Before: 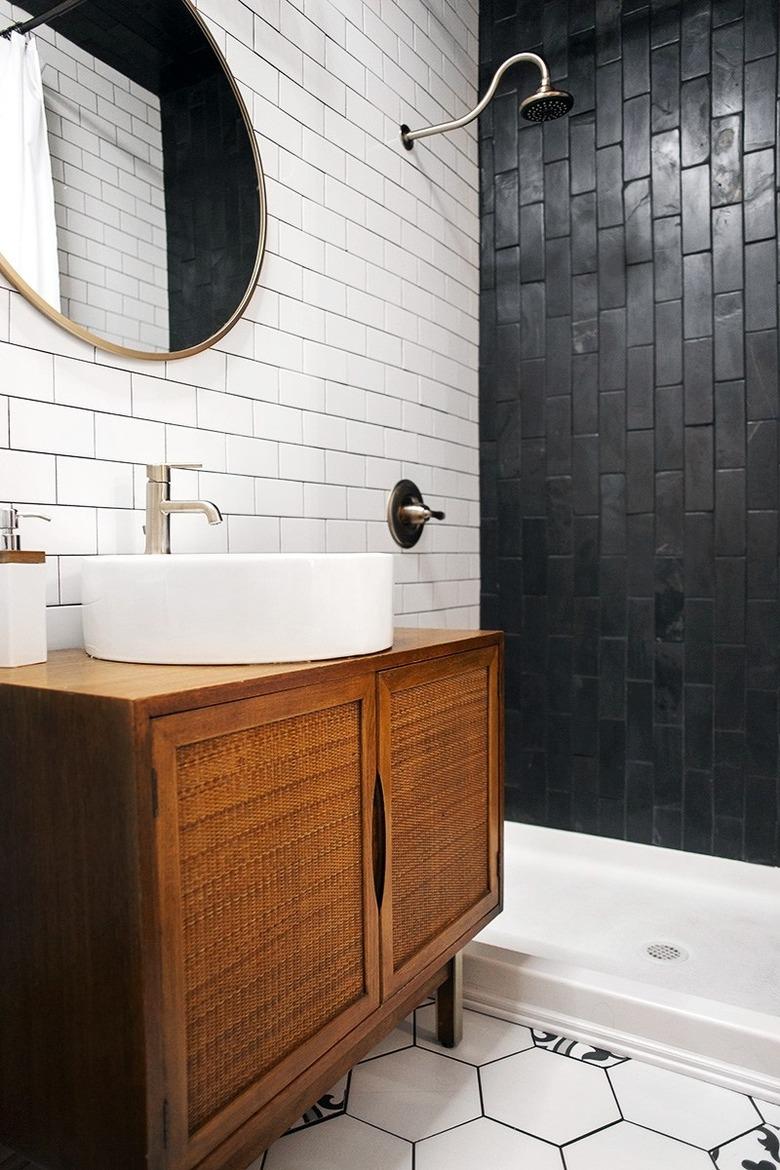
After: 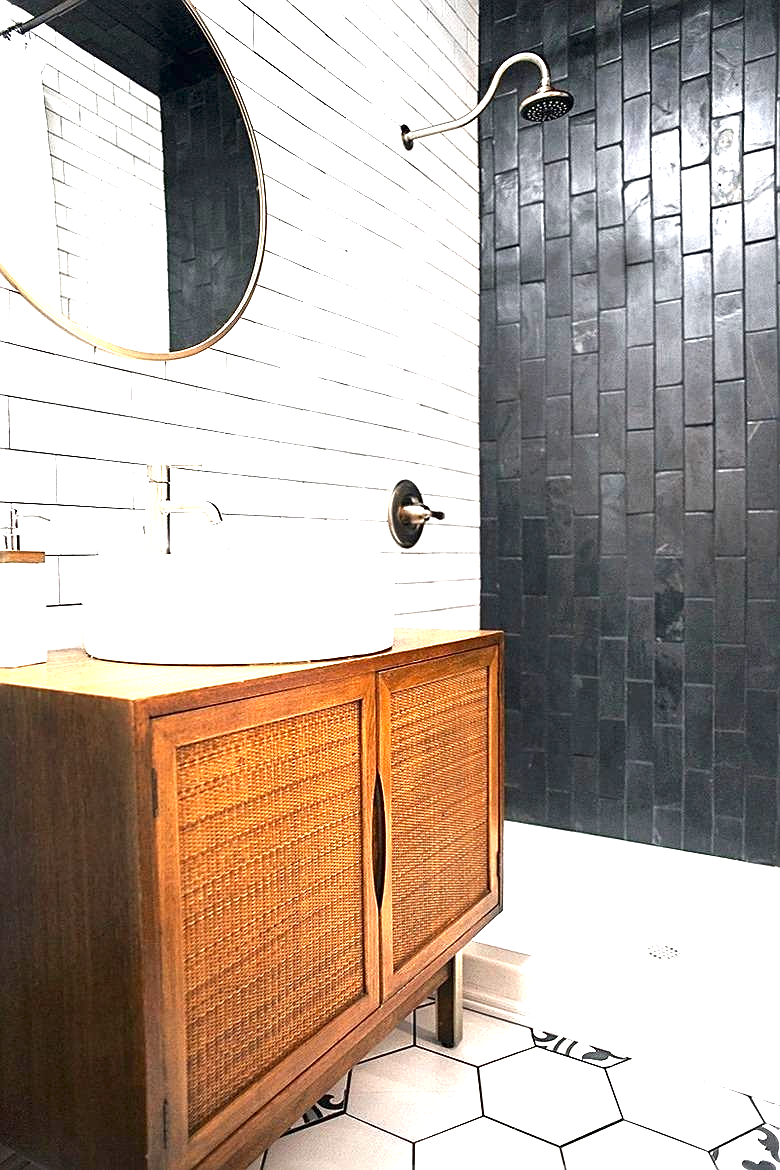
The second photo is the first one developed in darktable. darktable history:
local contrast: mode bilateral grid, contrast 20, coarseness 50, detail 120%, midtone range 0.2
exposure: black level correction 0, exposure 1.674 EV, compensate exposure bias true, compensate highlight preservation false
sharpen: on, module defaults
